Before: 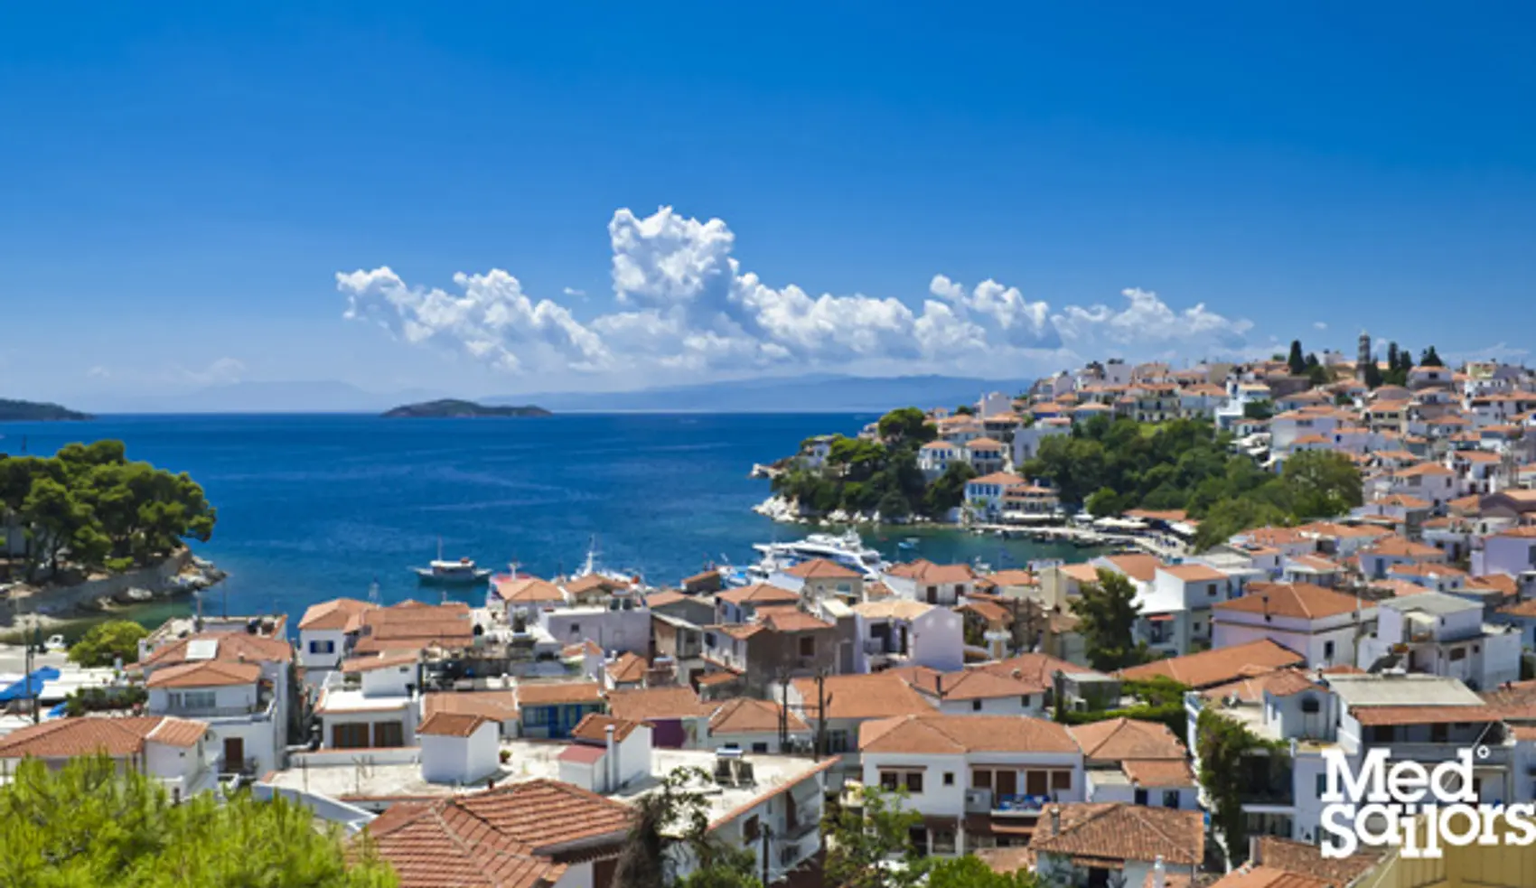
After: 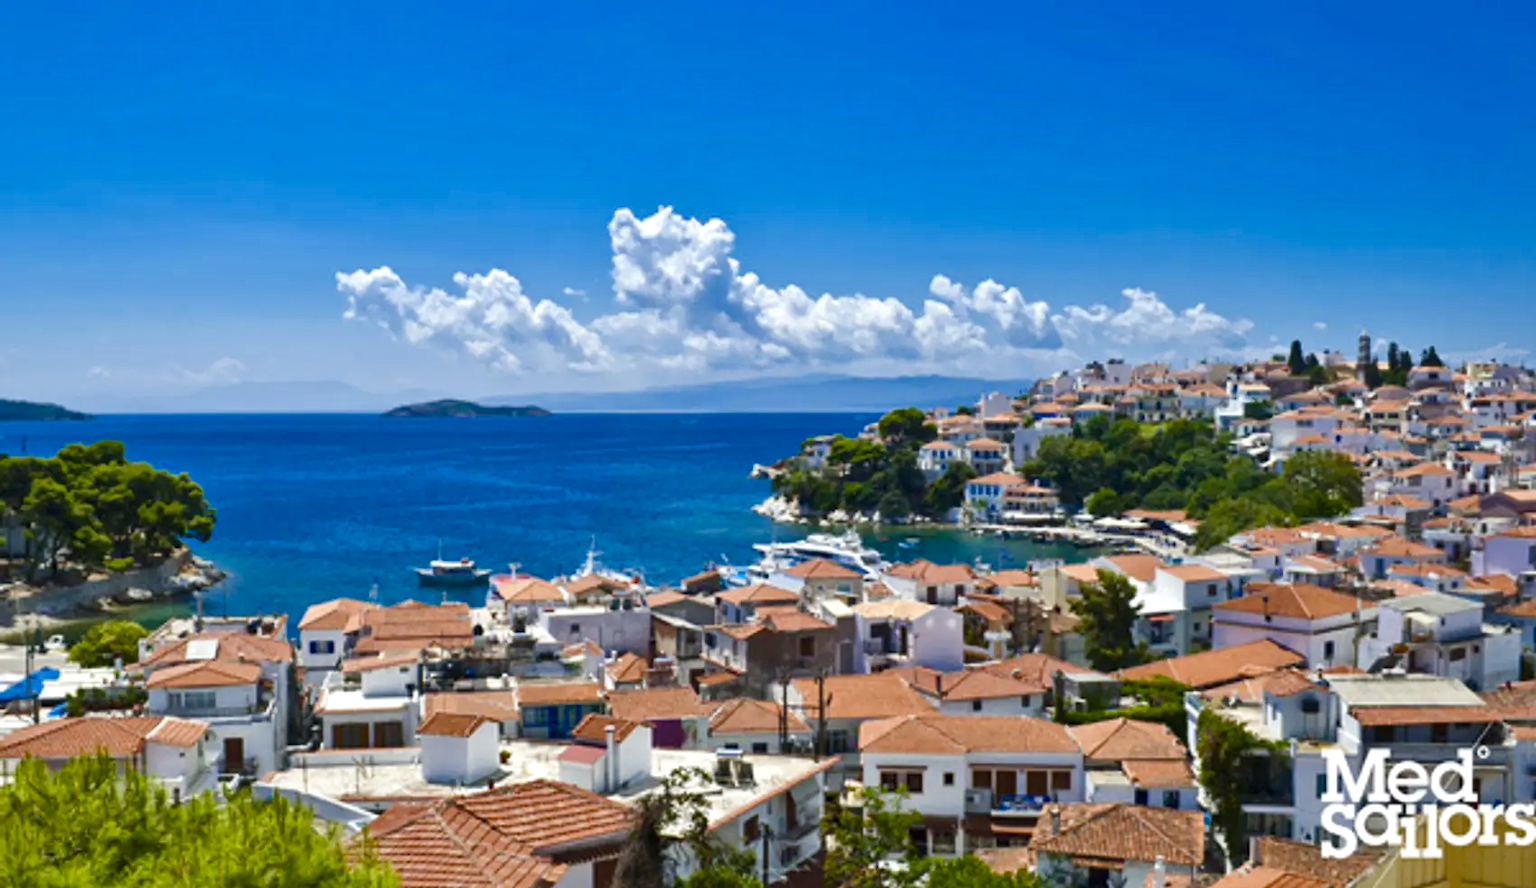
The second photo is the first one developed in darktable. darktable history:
color balance rgb: perceptual saturation grading › global saturation 20%, perceptual saturation grading › highlights -25%, perceptual saturation grading › shadows 50%
local contrast: mode bilateral grid, contrast 20, coarseness 50, detail 141%, midtone range 0.2
